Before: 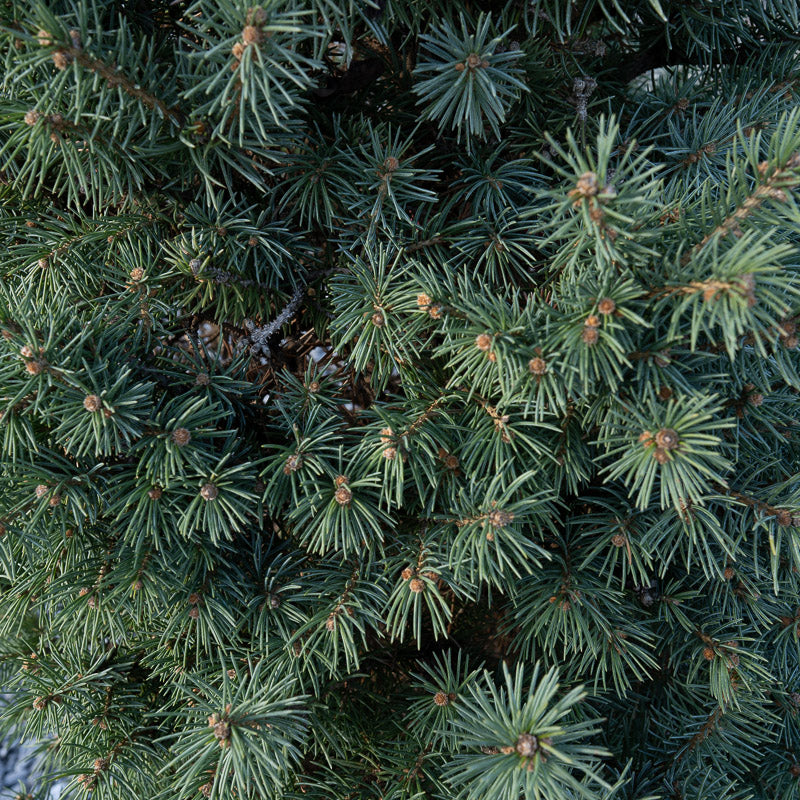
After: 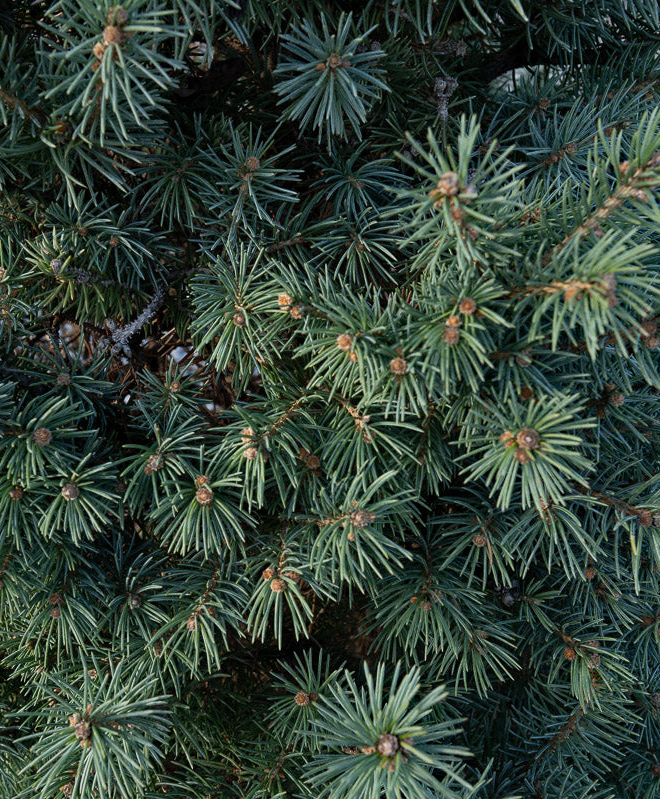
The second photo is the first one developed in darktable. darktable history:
crop: left 17.43%, bottom 0.045%
haze removal: strength 0.303, distance 0.25, compatibility mode true, adaptive false
